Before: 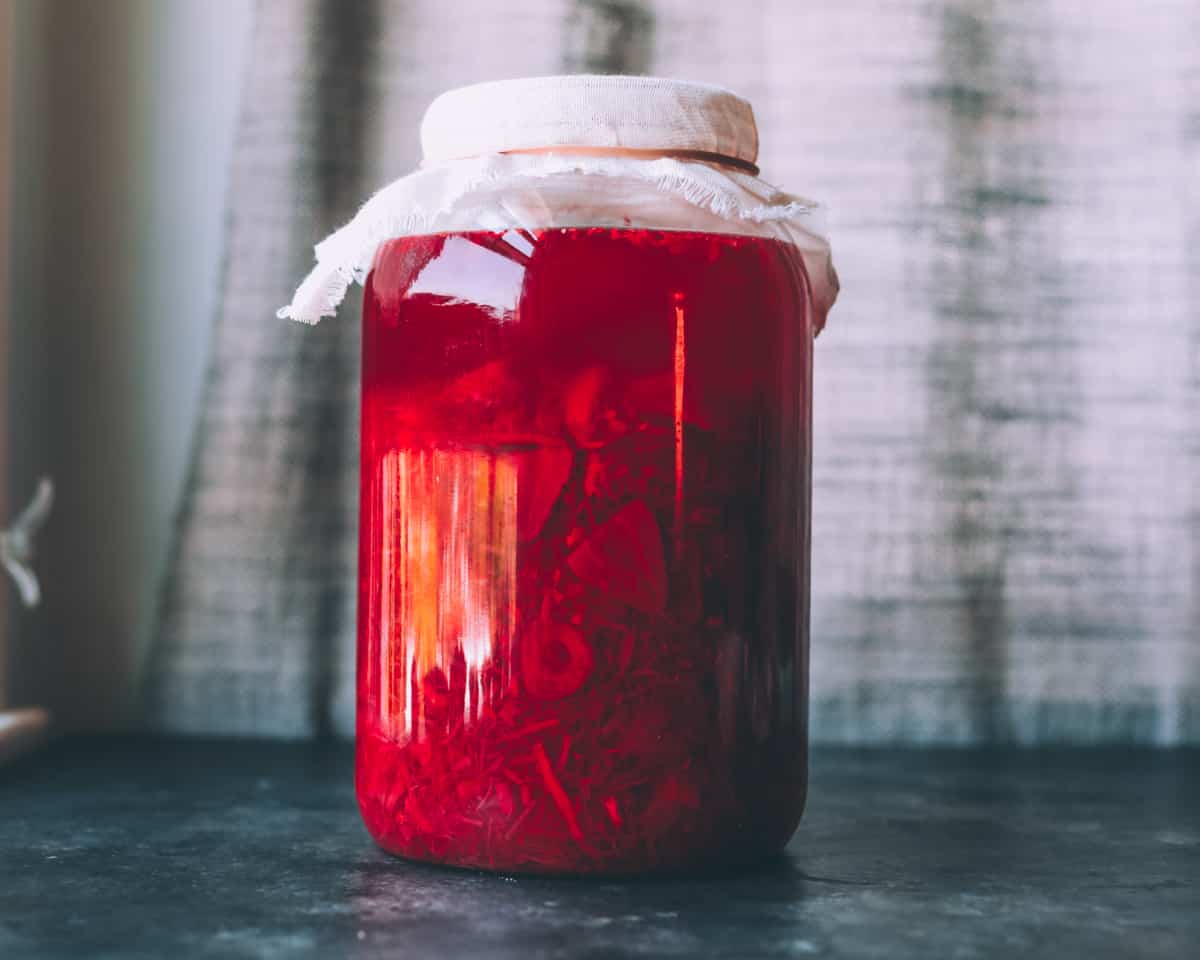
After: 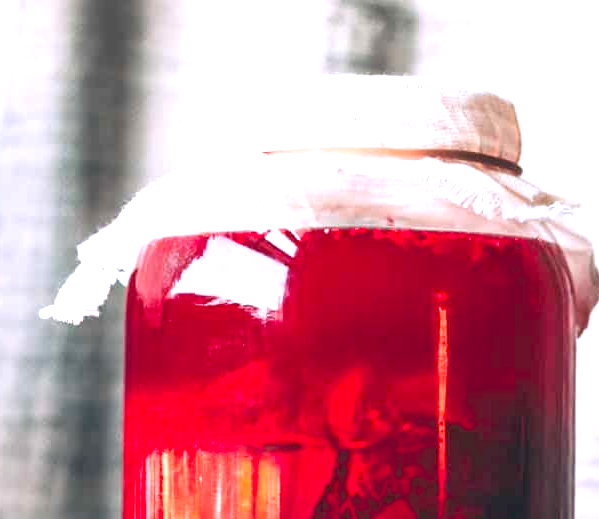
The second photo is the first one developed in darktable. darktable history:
crop: left 19.778%, right 30.243%, bottom 45.926%
exposure: black level correction 0.01, exposure 1 EV, compensate exposure bias true, compensate highlight preservation false
